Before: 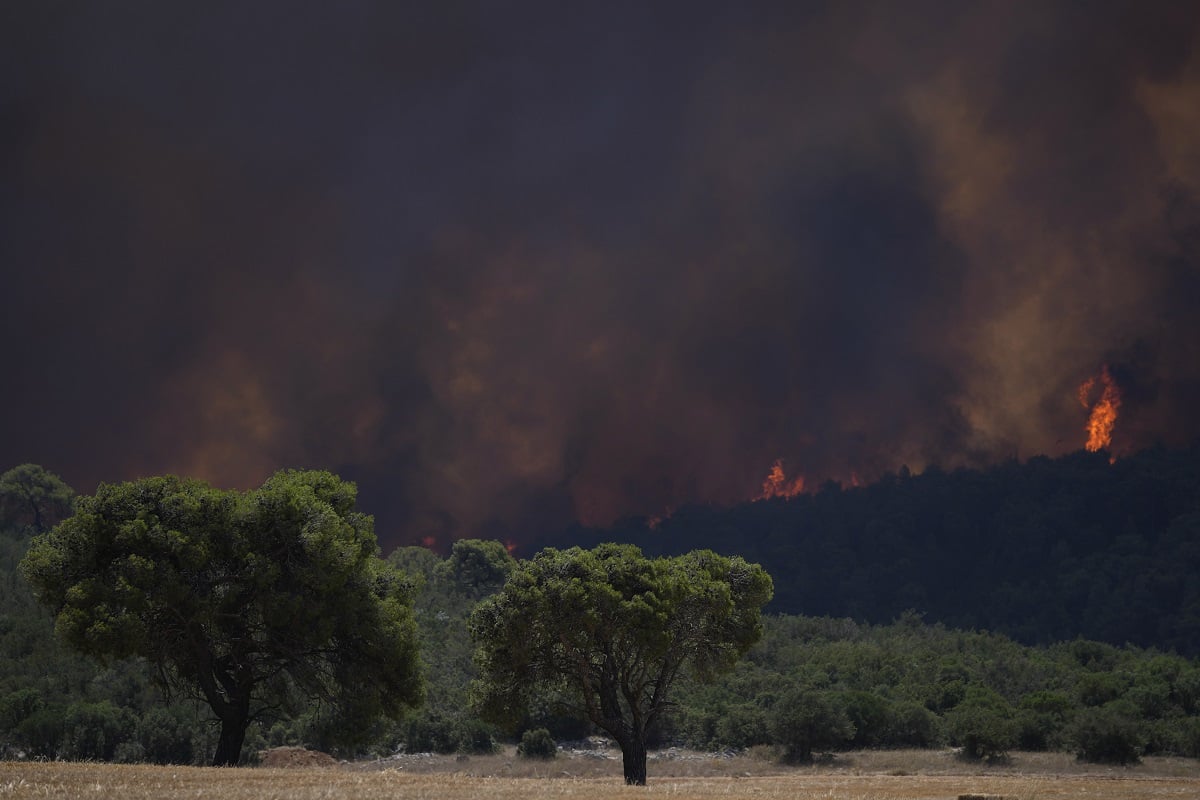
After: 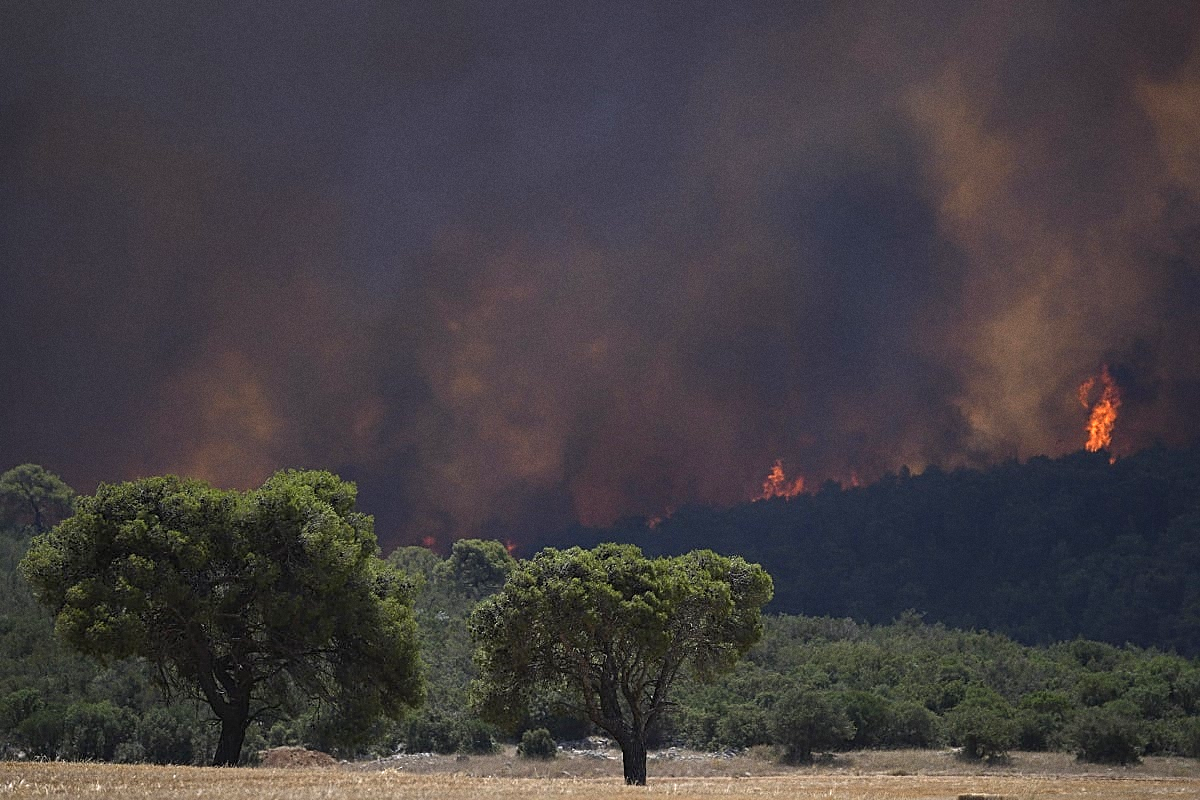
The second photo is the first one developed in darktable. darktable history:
sharpen: on, module defaults
grain: on, module defaults
exposure: exposure 0.766 EV, compensate highlight preservation false
